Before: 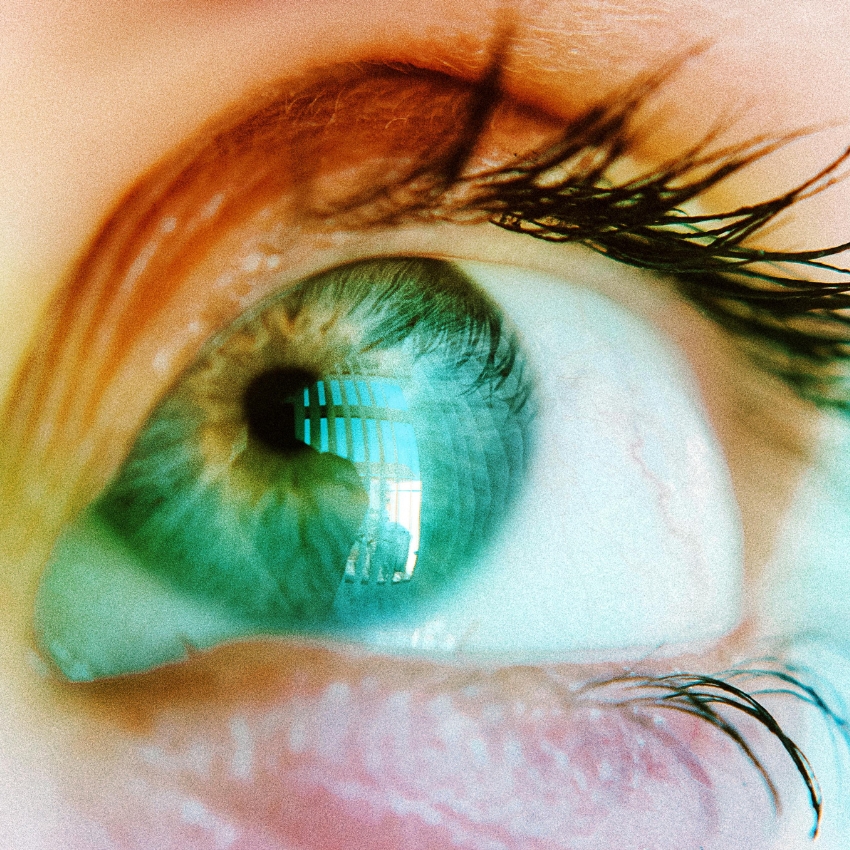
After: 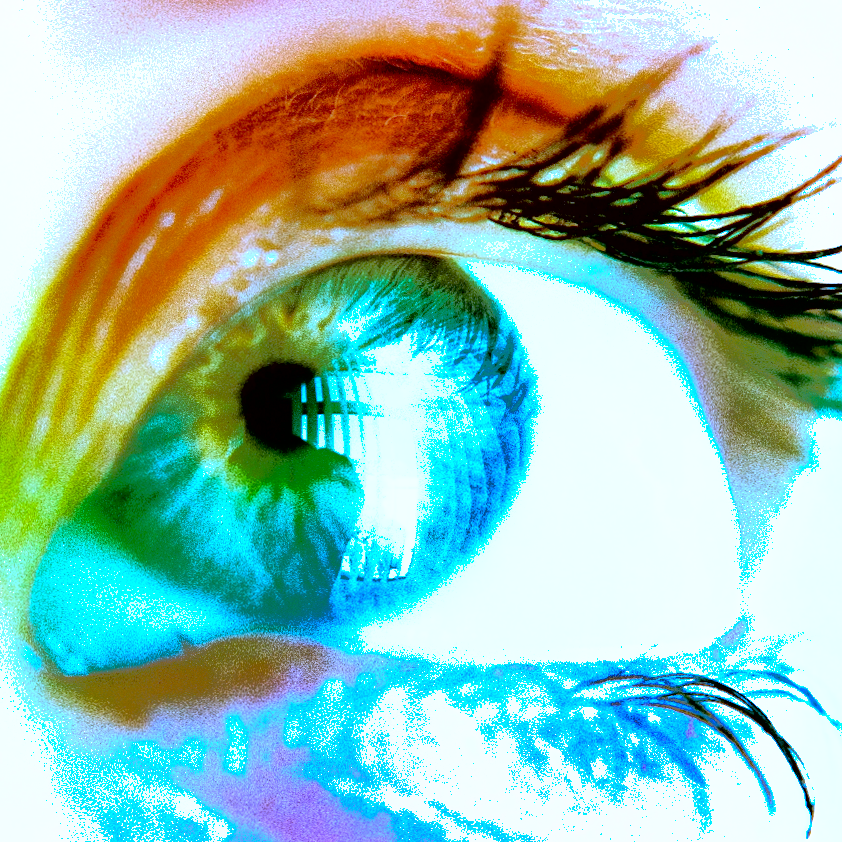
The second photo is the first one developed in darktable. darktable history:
tone equalizer: on, module defaults
grain: coarseness 0.09 ISO, strength 10%
contrast brightness saturation: contrast 0.2, brightness 0.16, saturation 0.22
exposure: black level correction 0.01, exposure 1 EV, compensate highlight preservation false
white balance: red 0.766, blue 1.537
crop and rotate: angle -0.5°
shadows and highlights: shadows 25, highlights -70
